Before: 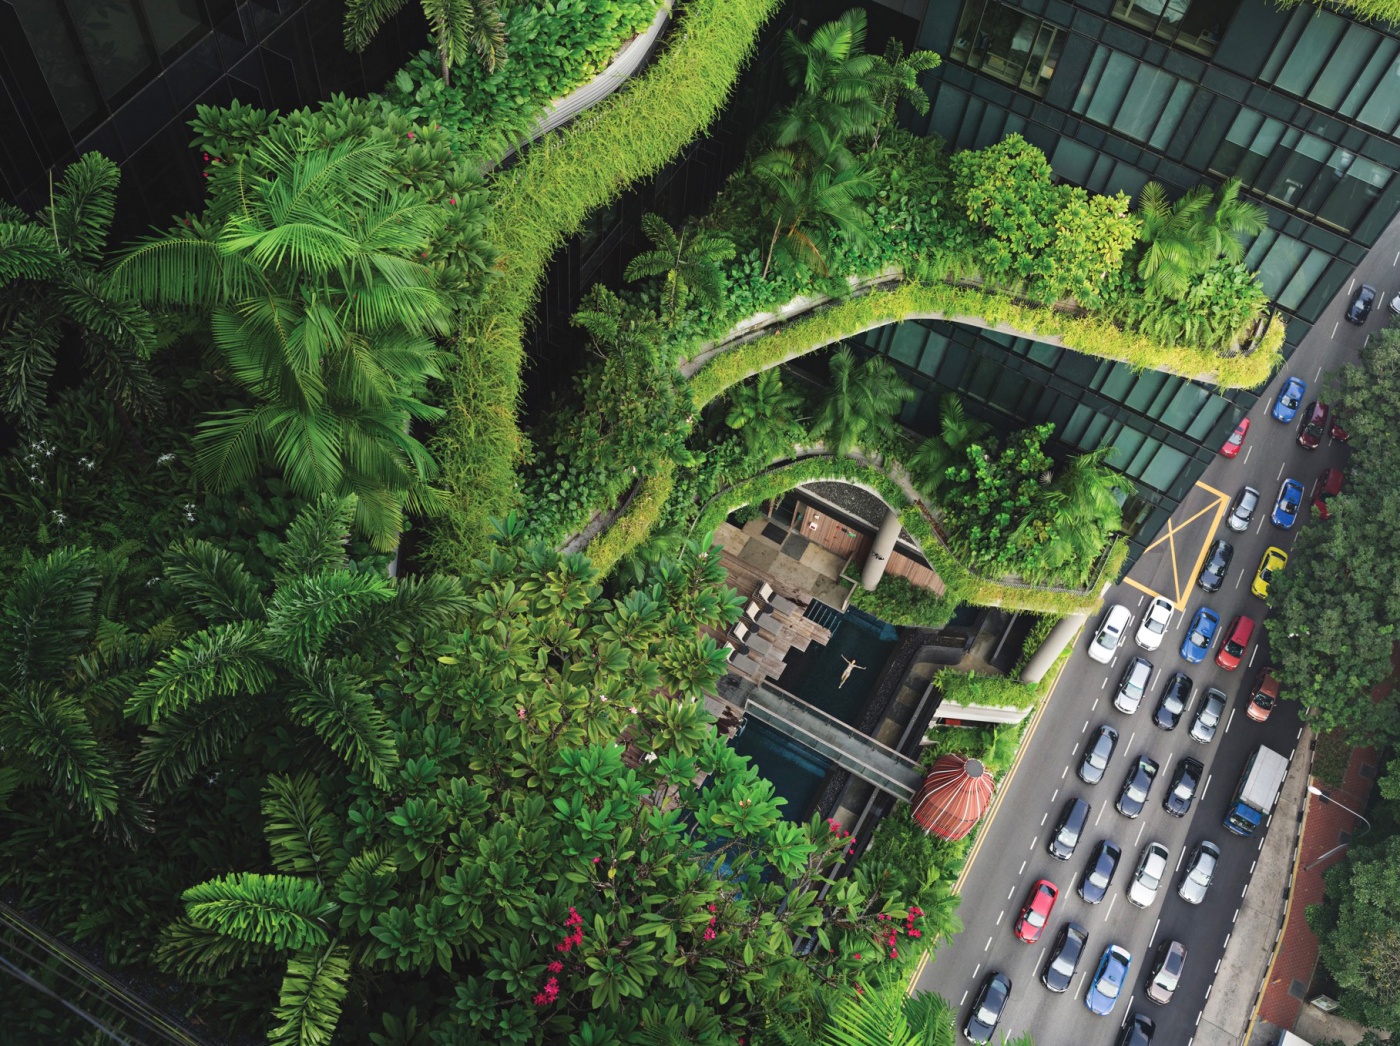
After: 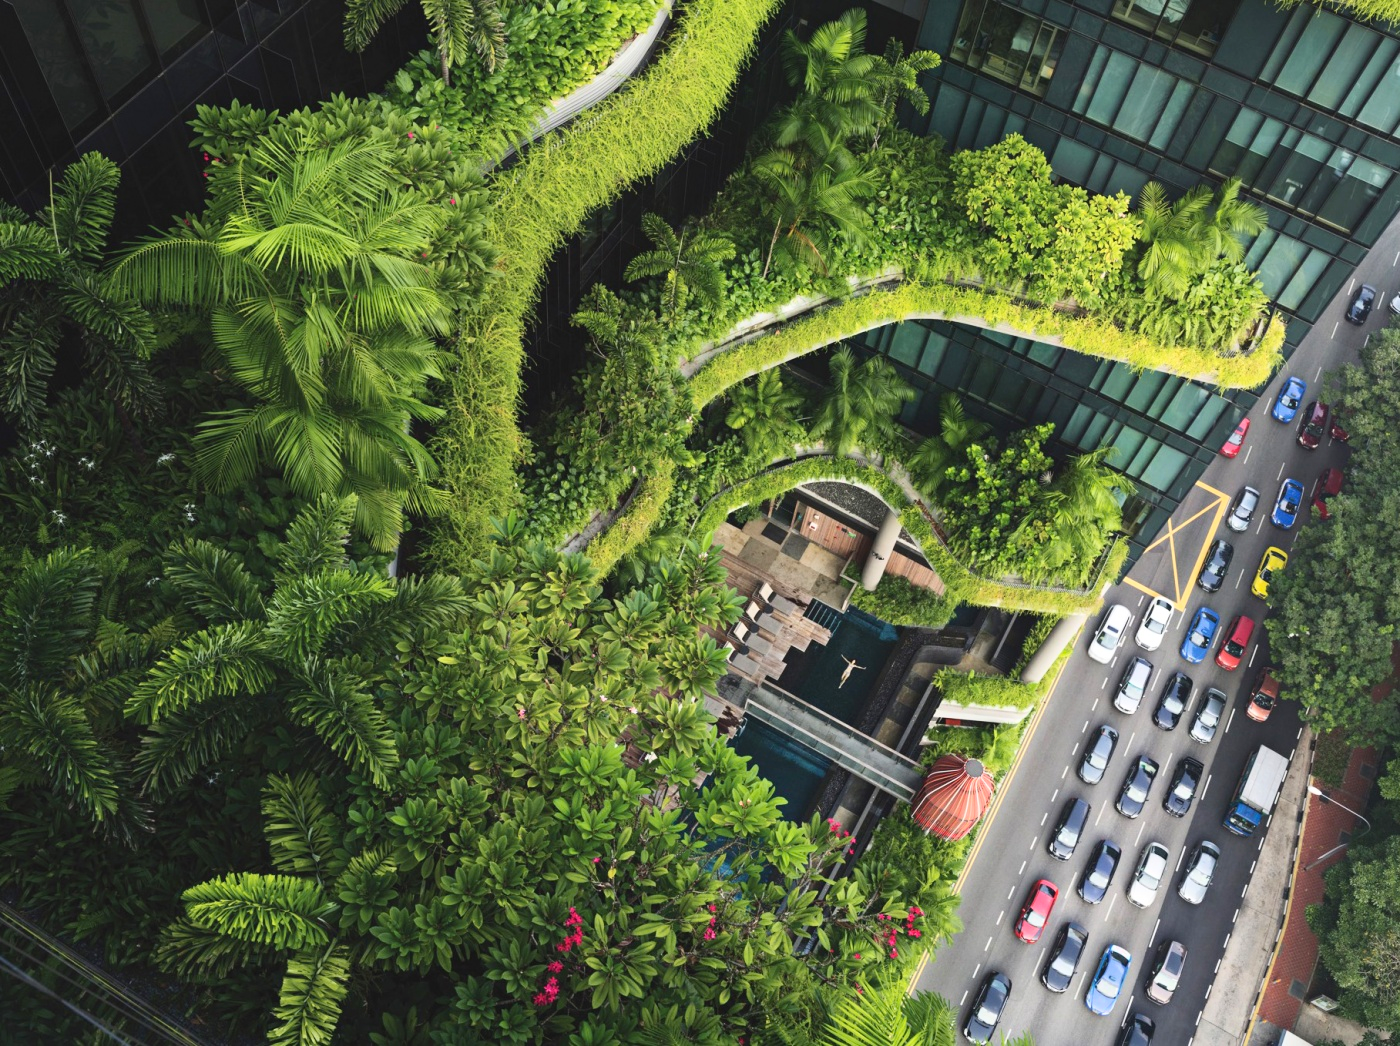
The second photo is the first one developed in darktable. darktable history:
contrast brightness saturation: contrast 0.196, brightness 0.149, saturation 0.147
color zones: curves: ch2 [(0, 0.5) (0.143, 0.5) (0.286, 0.489) (0.415, 0.421) (0.571, 0.5) (0.714, 0.5) (0.857, 0.5) (1, 0.5)]
